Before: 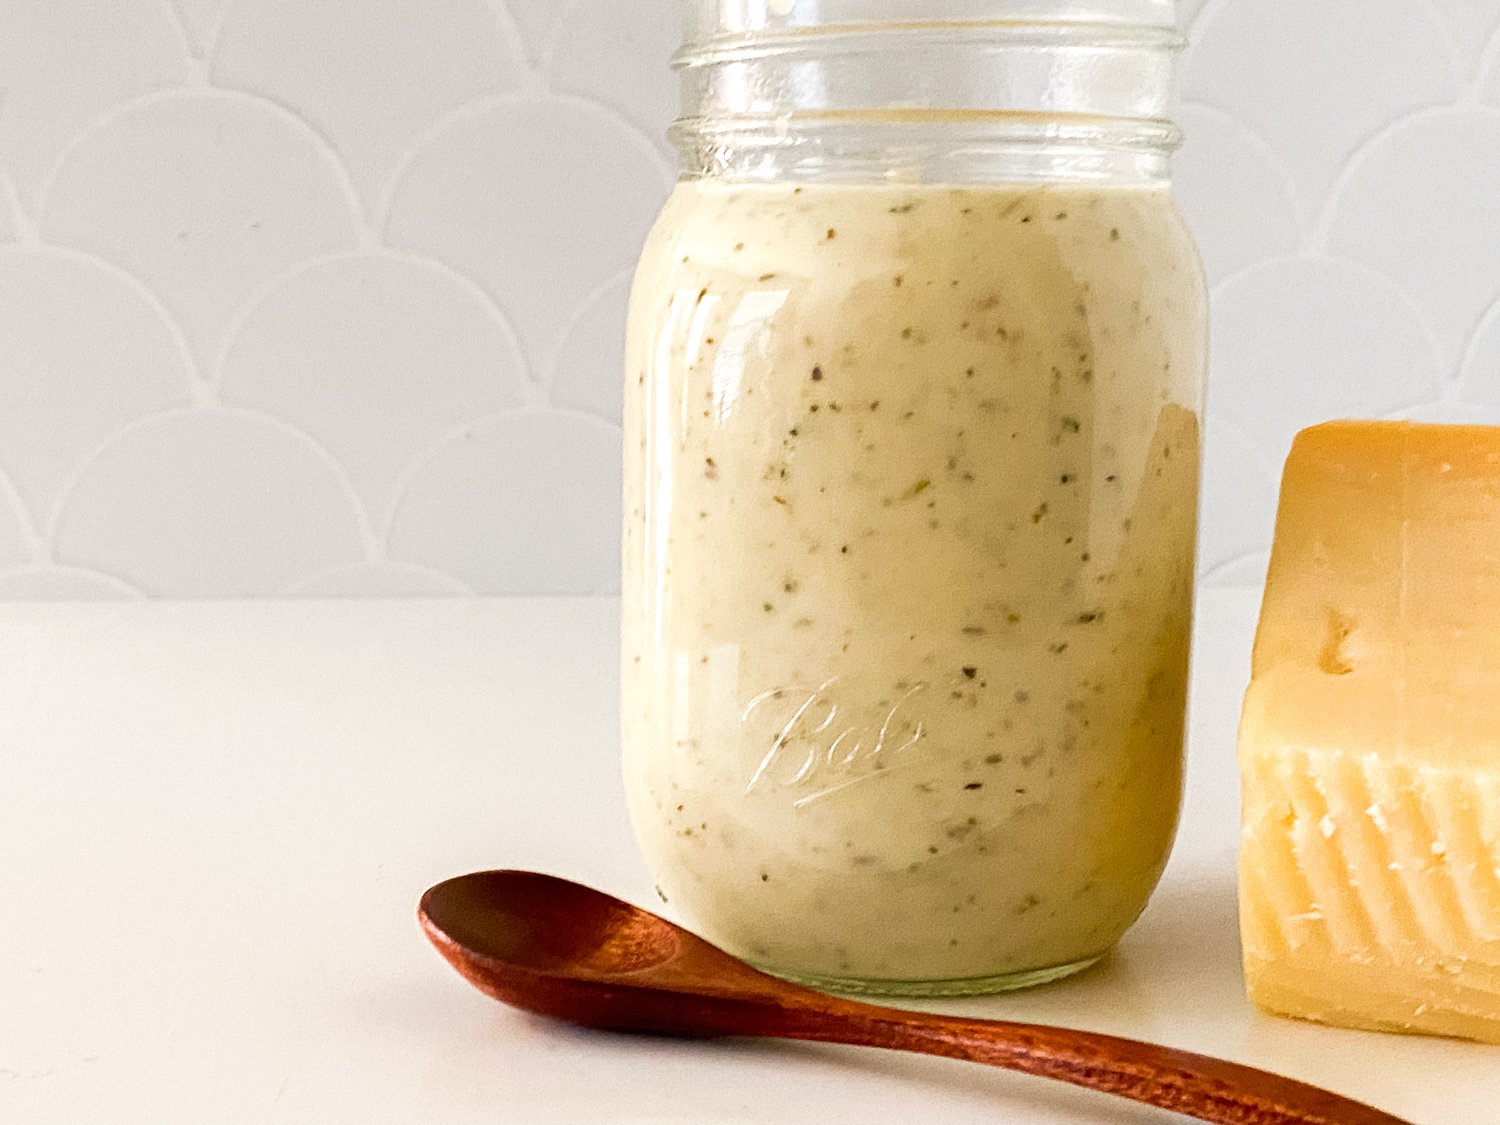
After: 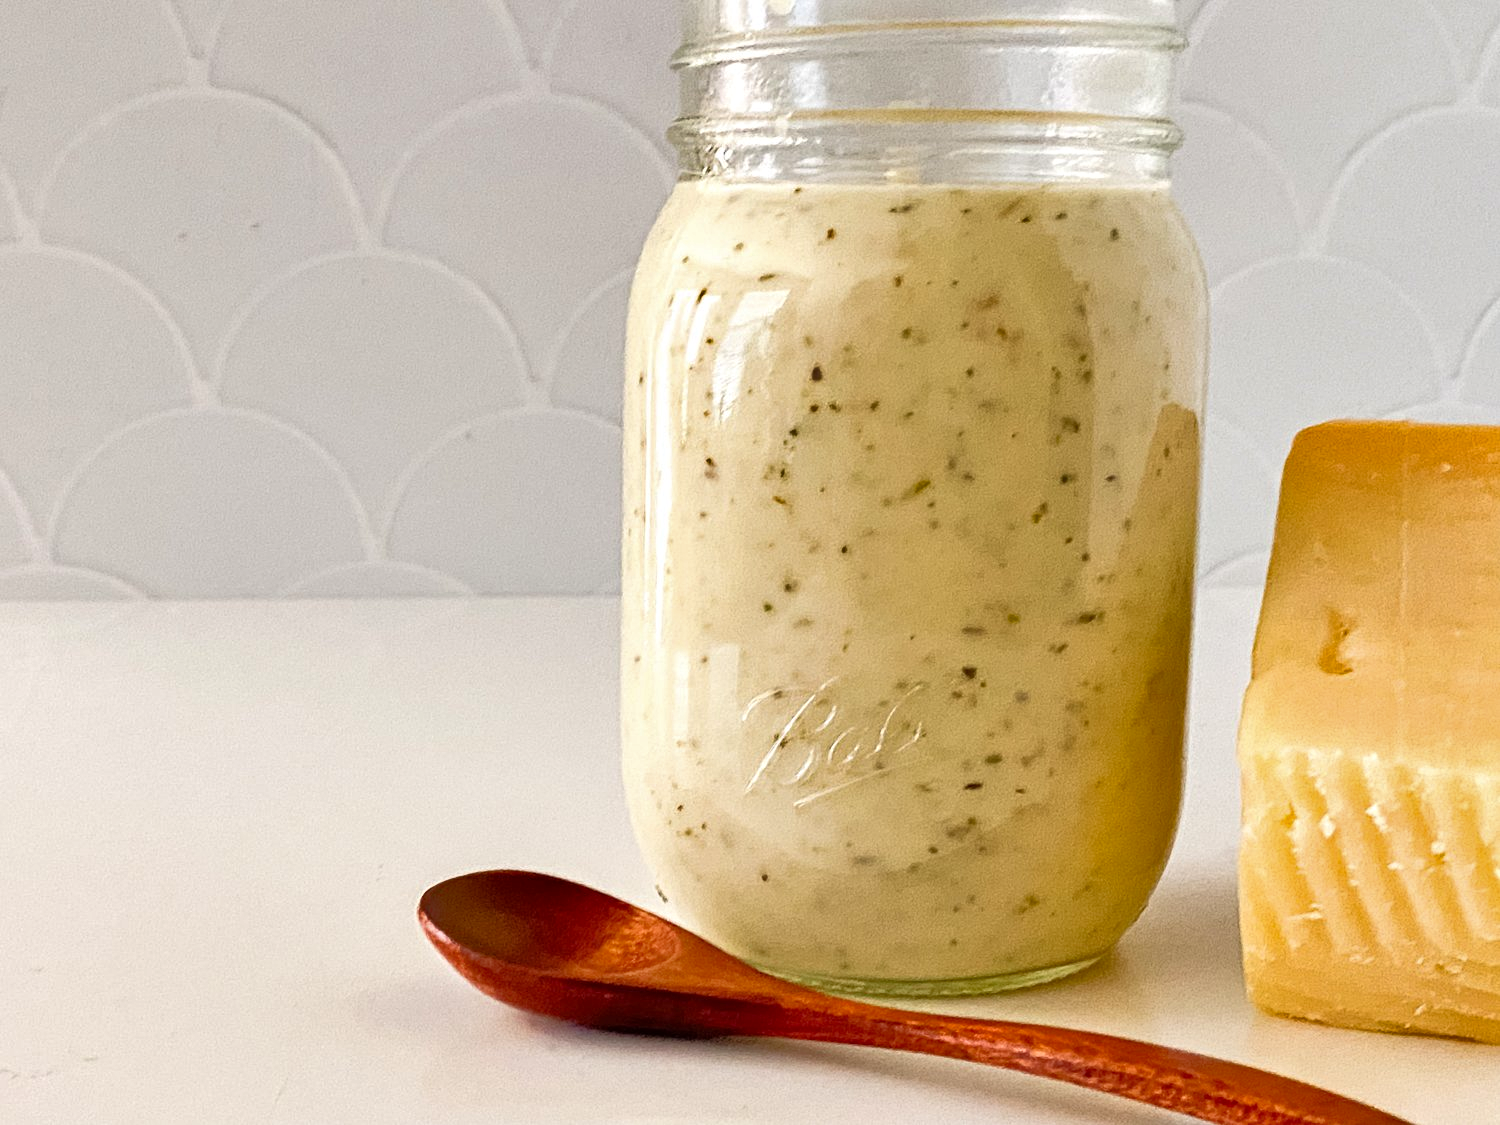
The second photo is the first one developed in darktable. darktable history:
tone equalizer: -7 EV 0.15 EV, -6 EV 0.6 EV, -5 EV 1.15 EV, -4 EV 1.33 EV, -3 EV 1.15 EV, -2 EV 0.6 EV, -1 EV 0.15 EV, mask exposure compensation -0.5 EV
shadows and highlights: soften with gaussian
